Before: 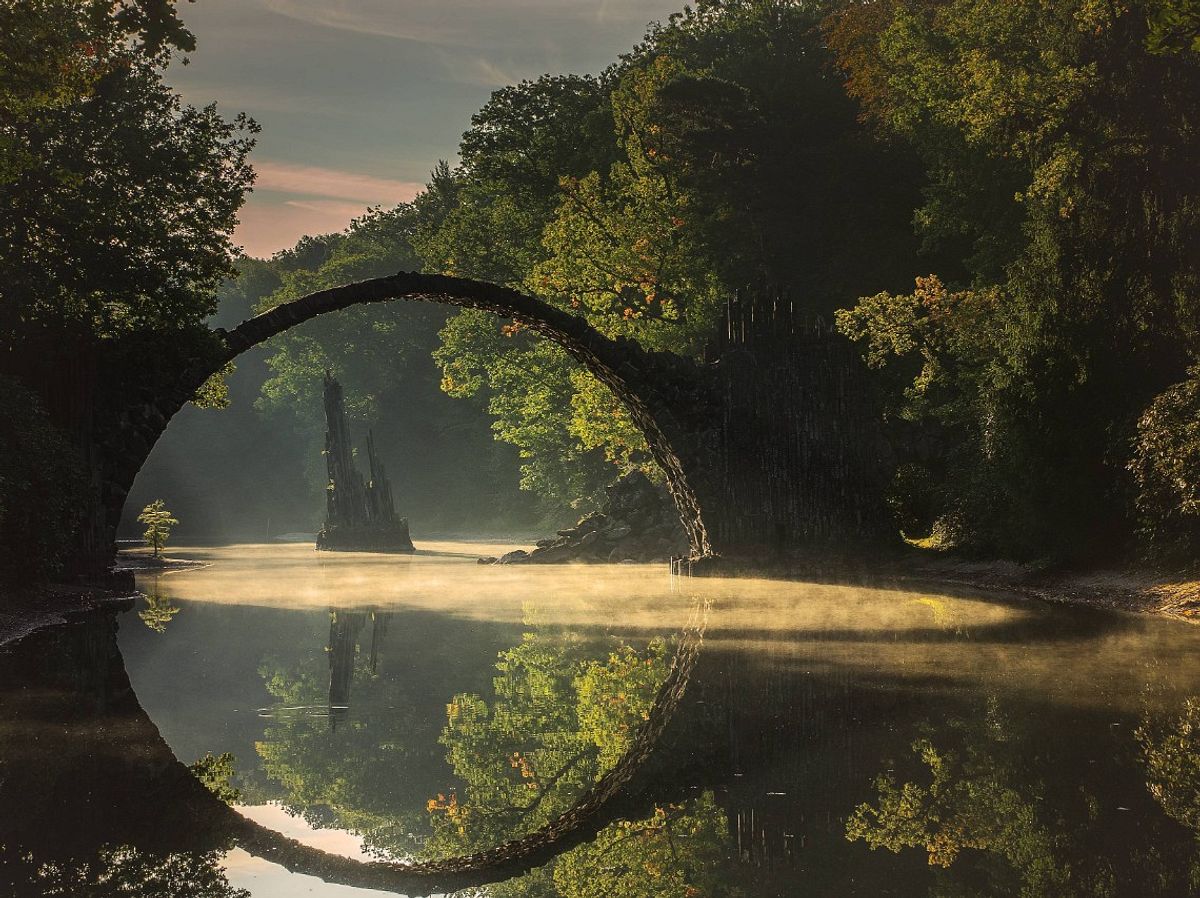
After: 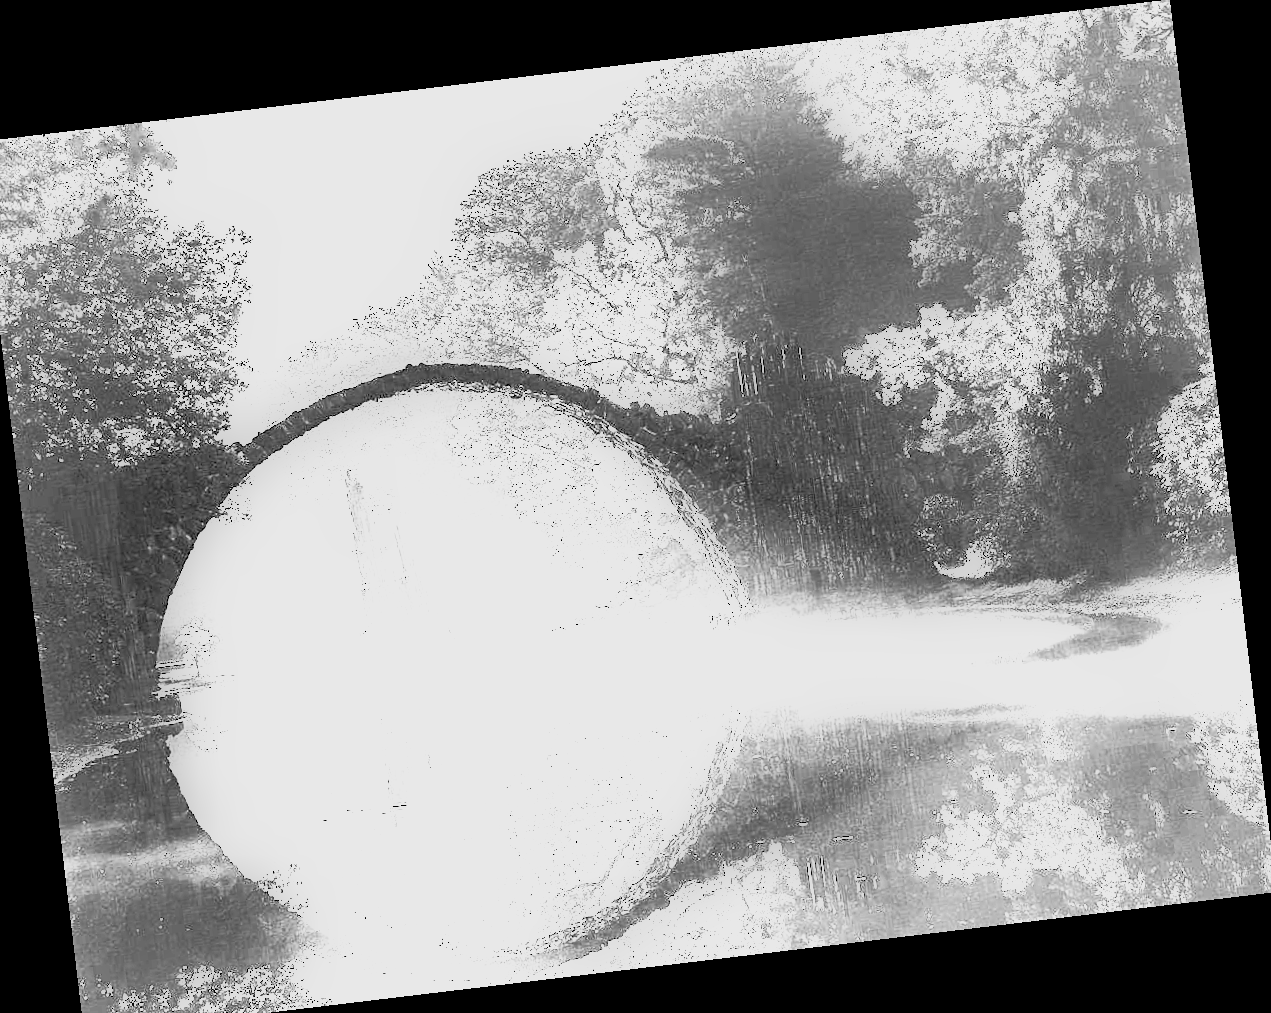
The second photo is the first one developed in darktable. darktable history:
color balance rgb: shadows lift › hue 87.51°, highlights gain › chroma 0.68%, highlights gain › hue 55.1°, global offset › chroma 0.13%, global offset › hue 253.66°, linear chroma grading › global chroma 0.5%, perceptual saturation grading › global saturation 16.38%
sharpen: amount 0.2
crop: left 1.743%, right 0.268%, bottom 2.011%
monochrome: a 26.22, b 42.67, size 0.8
filmic rgb: black relative exposure -7.75 EV, white relative exposure 4.4 EV, threshold 3 EV, hardness 3.76, latitude 50%, contrast 1.1, color science v5 (2021), contrast in shadows safe, contrast in highlights safe, enable highlight reconstruction true
exposure: exposure 0.515 EV, compensate highlight preservation false
rotate and perspective: rotation -6.83°, automatic cropping off
white balance: red 8, blue 8
